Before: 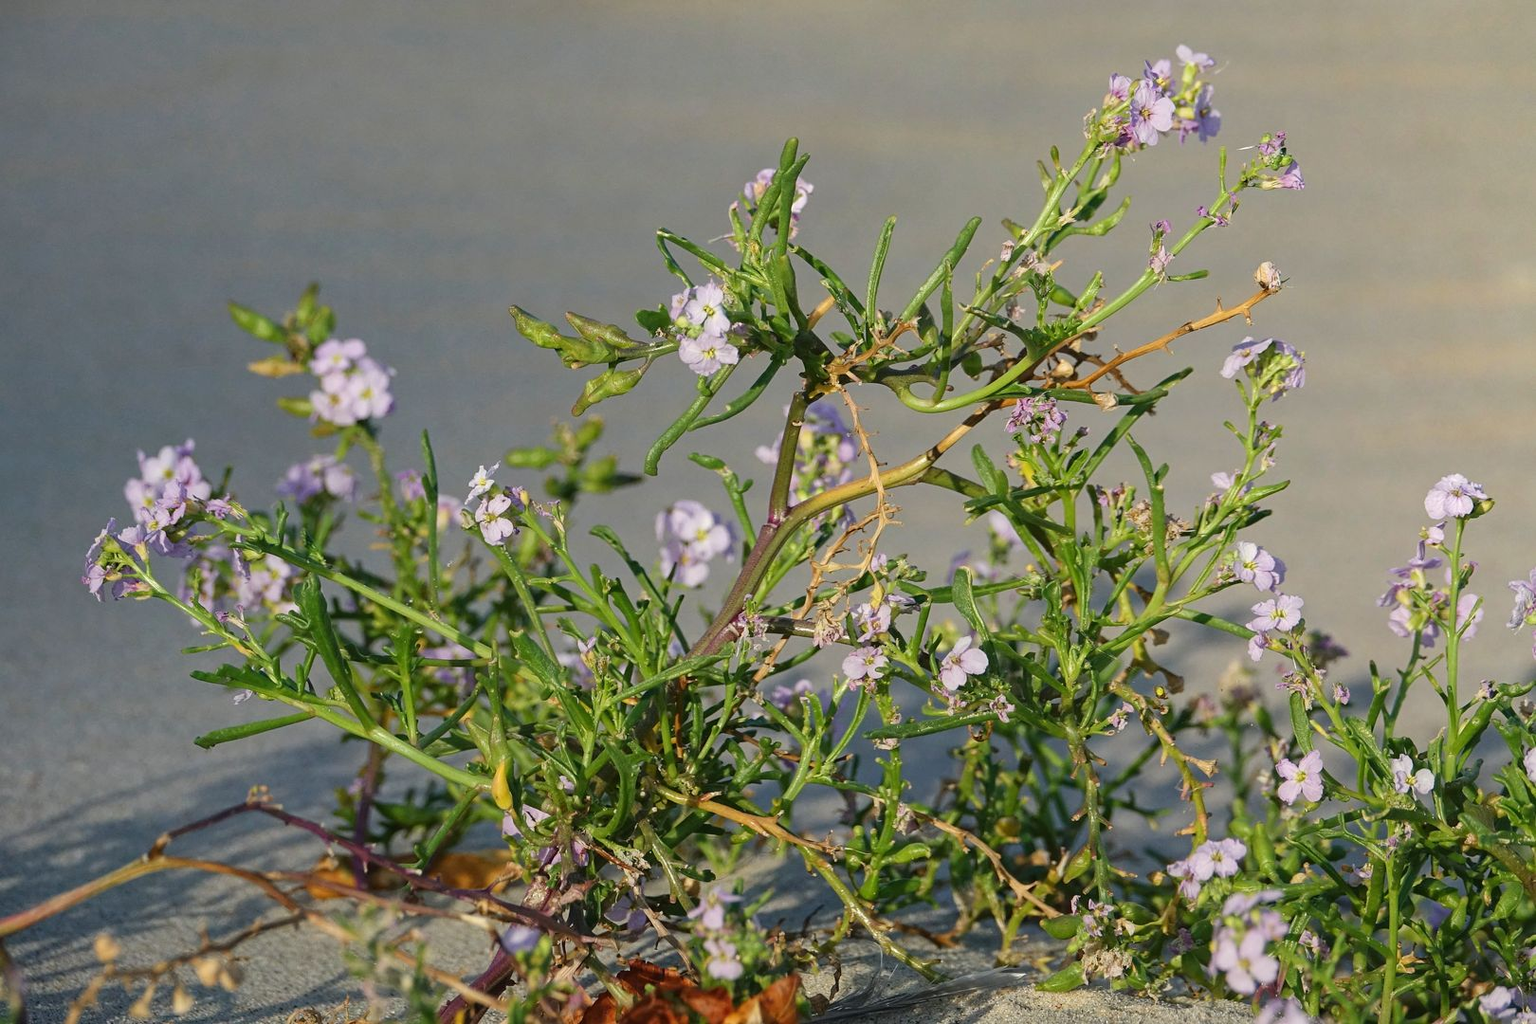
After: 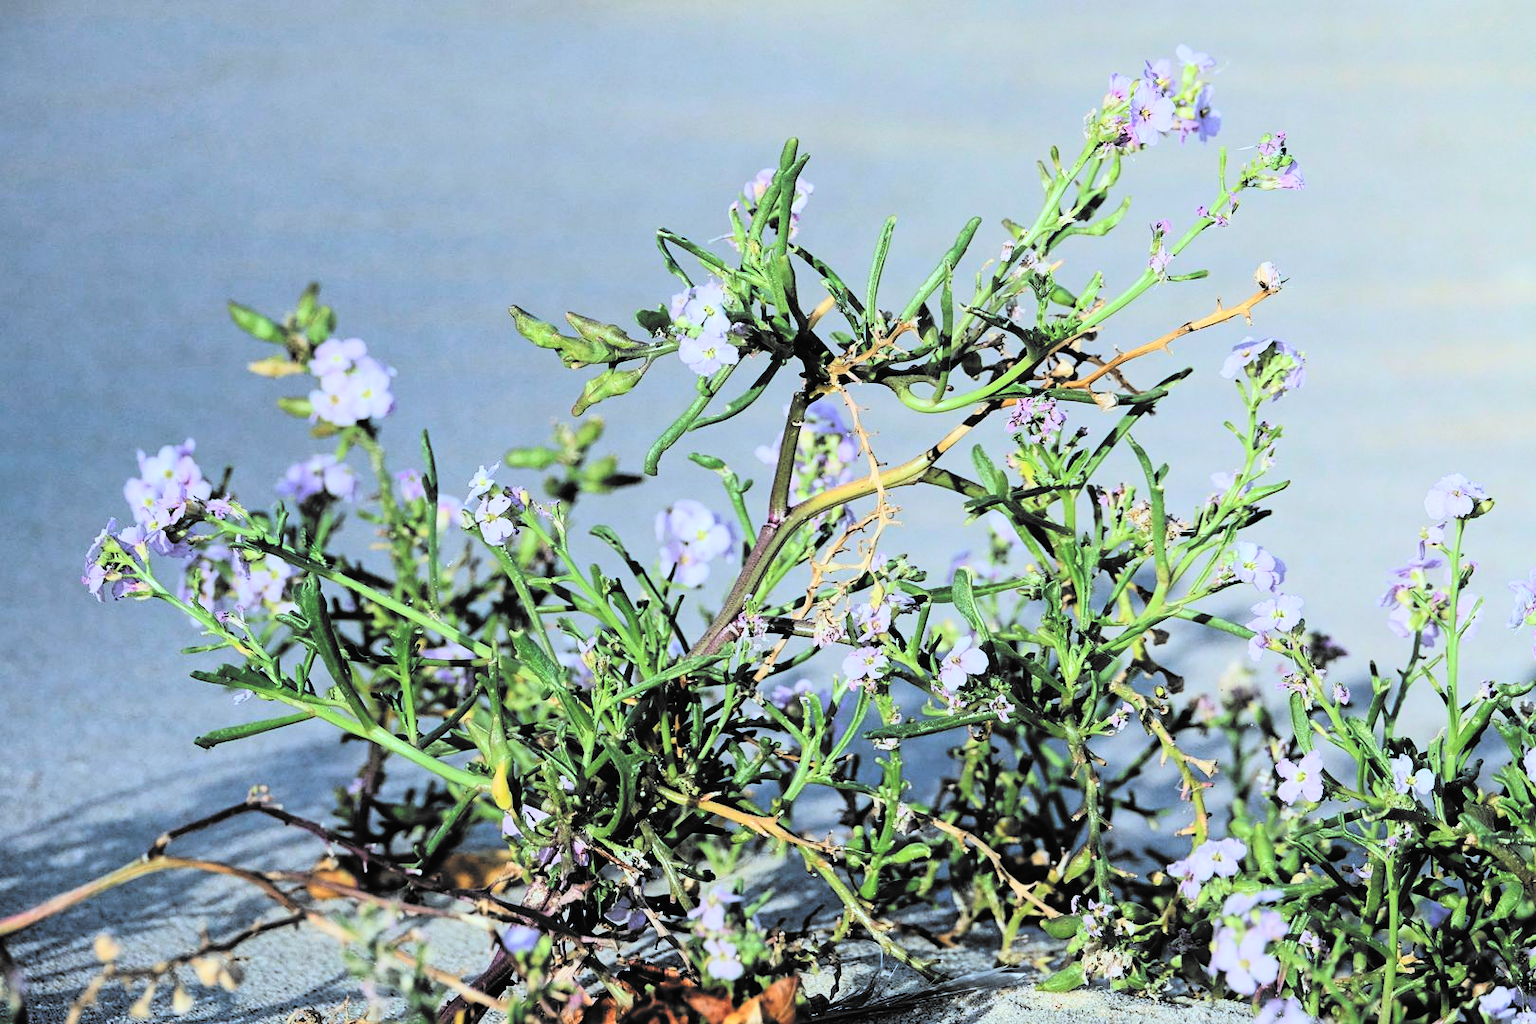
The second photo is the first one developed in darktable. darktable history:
contrast brightness saturation: contrast 0.098, brightness 0.297, saturation 0.14
filmic rgb: black relative exposure -5.08 EV, white relative exposure 3.99 EV, hardness 2.9, contrast 1.402, highlights saturation mix -29.39%, color science v6 (2022)
tone equalizer: -8 EV -0.722 EV, -7 EV -0.715 EV, -6 EV -0.629 EV, -5 EV -0.381 EV, -3 EV 0.375 EV, -2 EV 0.6 EV, -1 EV 0.685 EV, +0 EV 0.774 EV, edges refinement/feathering 500, mask exposure compensation -1.57 EV, preserve details no
color calibration: illuminant custom, x 0.389, y 0.387, temperature 3794.09 K
